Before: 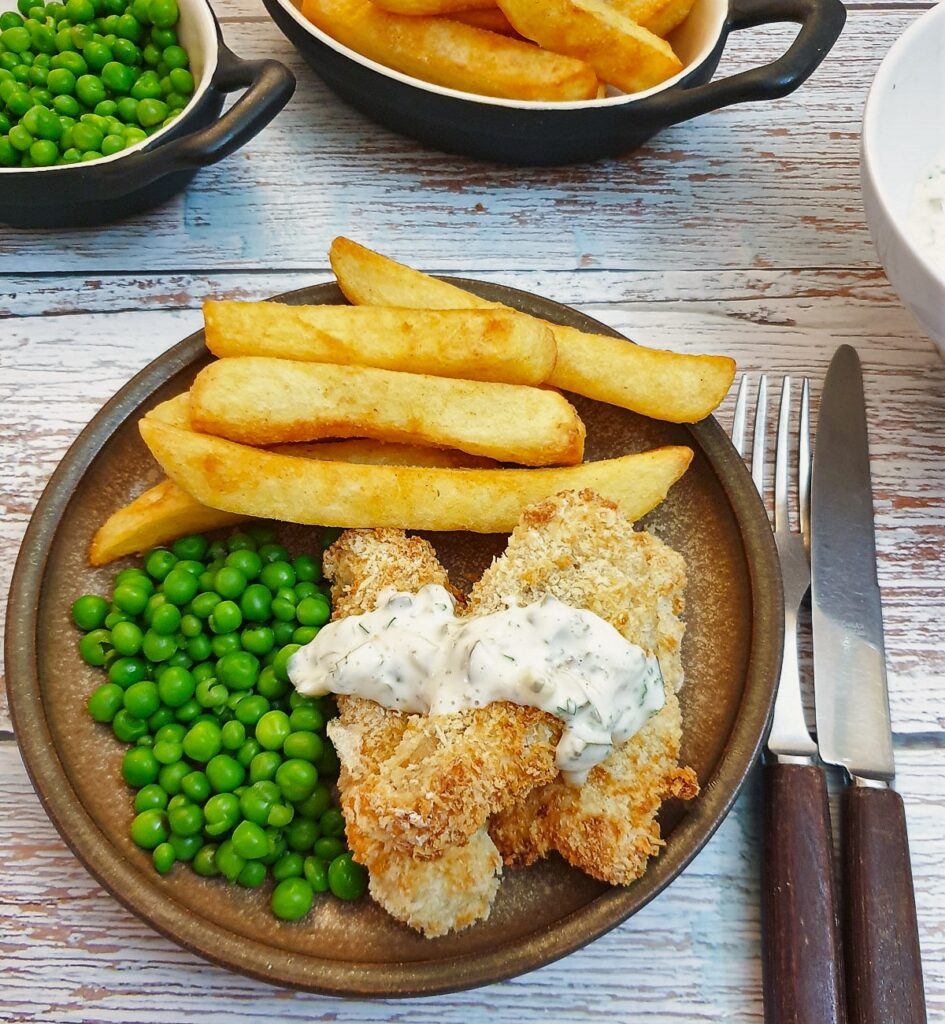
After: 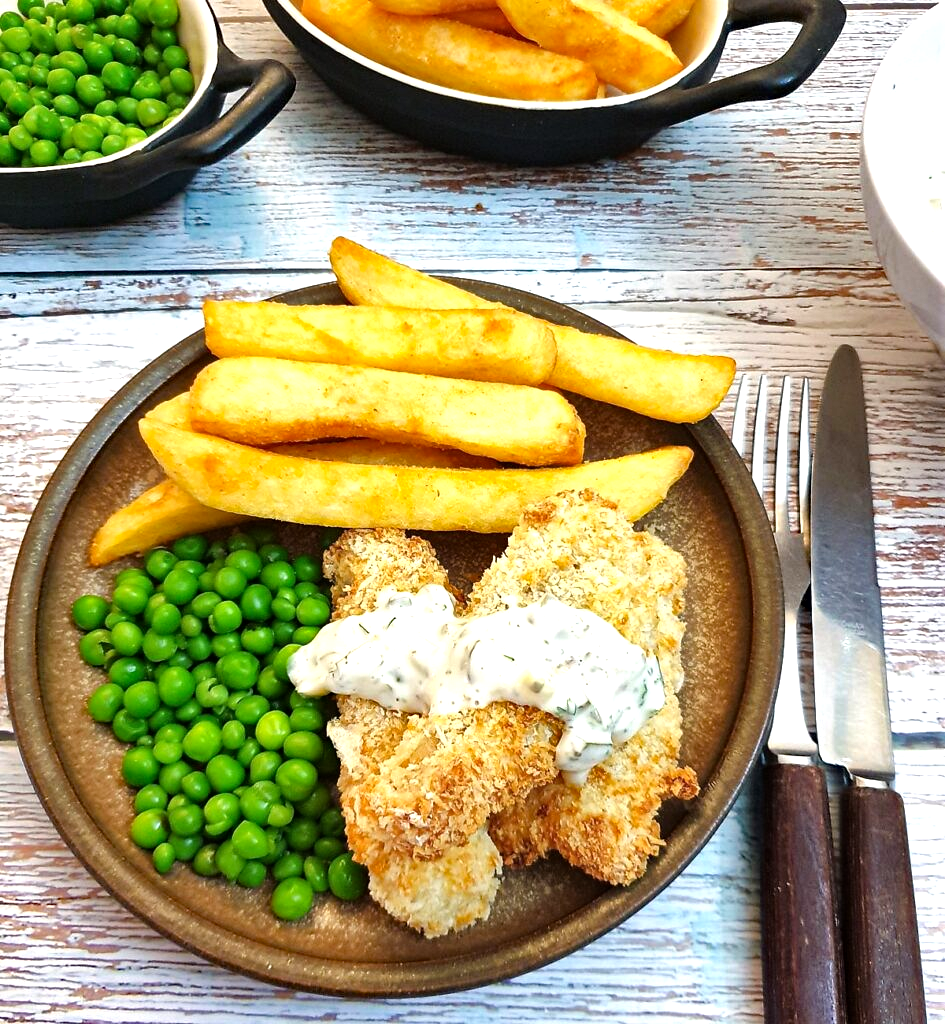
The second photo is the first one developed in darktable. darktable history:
haze removal: strength 0.3, distance 0.256, compatibility mode true, adaptive false
contrast brightness saturation: contrast 0.005, saturation -0.048
shadows and highlights: shadows 36.82, highlights -28.11, soften with gaussian
tone equalizer: -8 EV -0.741 EV, -7 EV -0.677 EV, -6 EV -0.619 EV, -5 EV -0.364 EV, -3 EV 0.402 EV, -2 EV 0.6 EV, -1 EV 0.689 EV, +0 EV 0.752 EV
